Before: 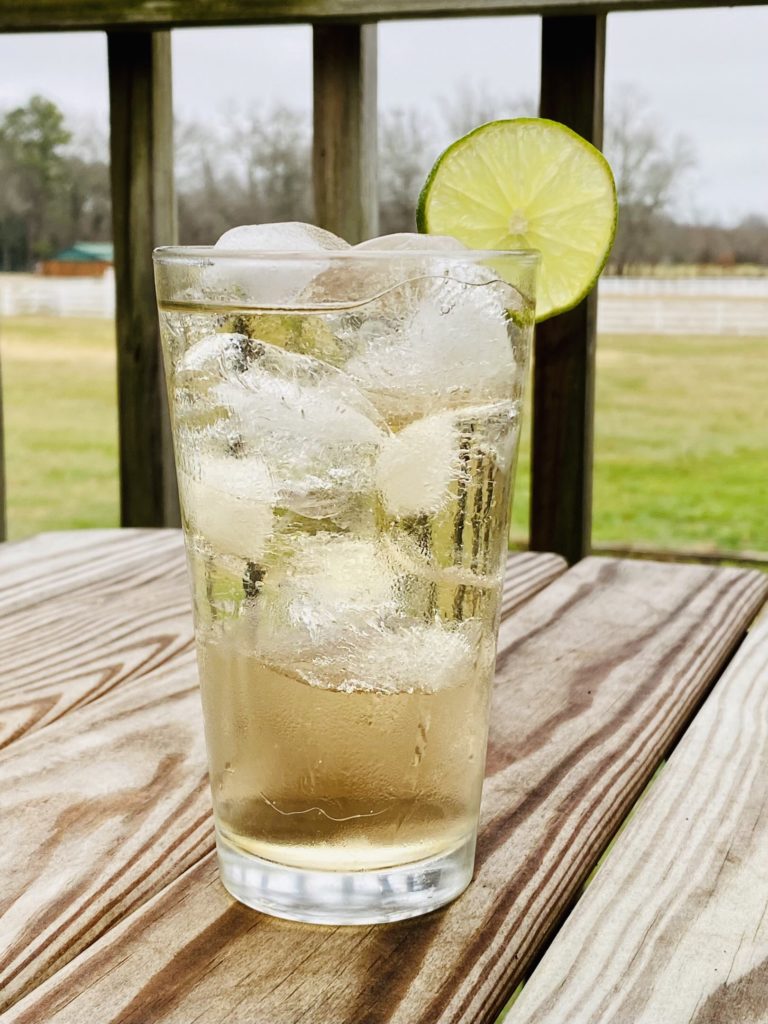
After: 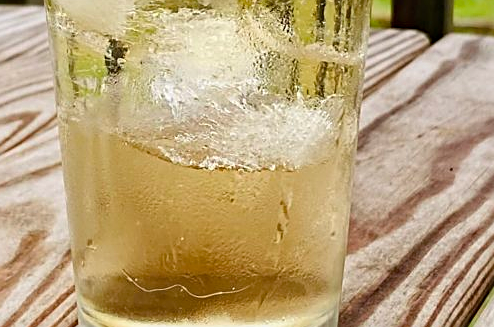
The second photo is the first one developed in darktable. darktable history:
crop: left 18.091%, top 51.13%, right 17.525%, bottom 16.85%
sharpen: on, module defaults
haze removal: compatibility mode true, adaptive false
